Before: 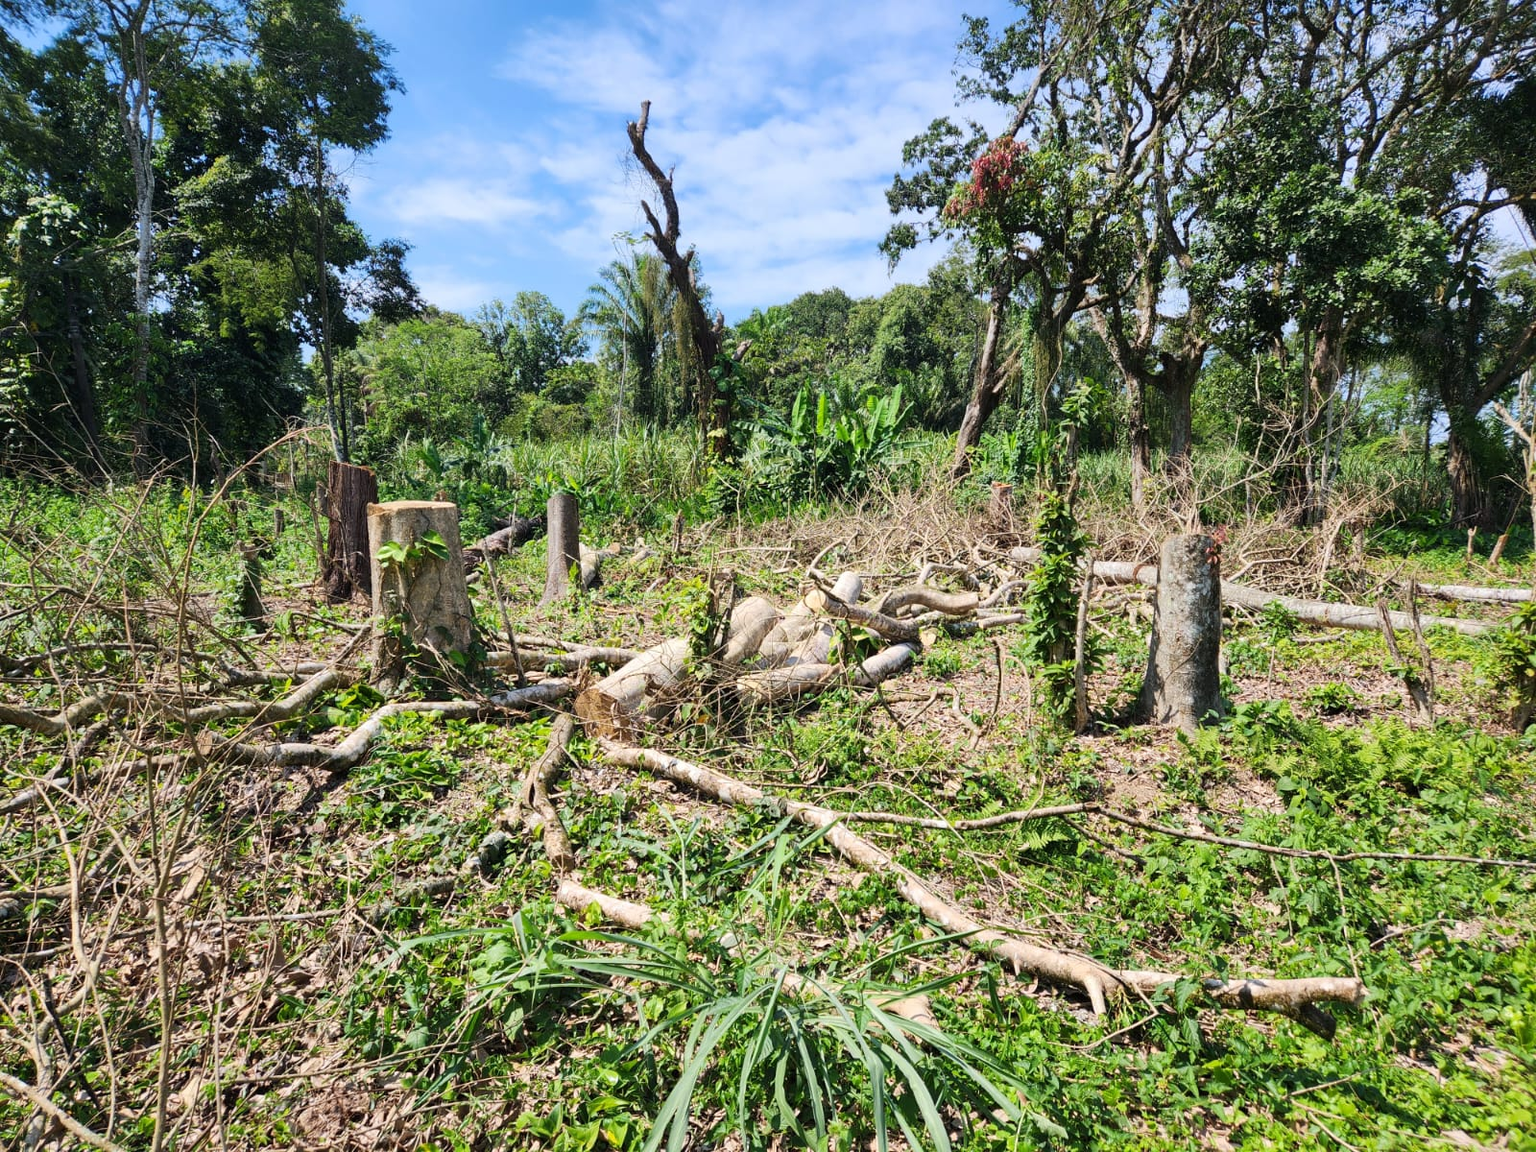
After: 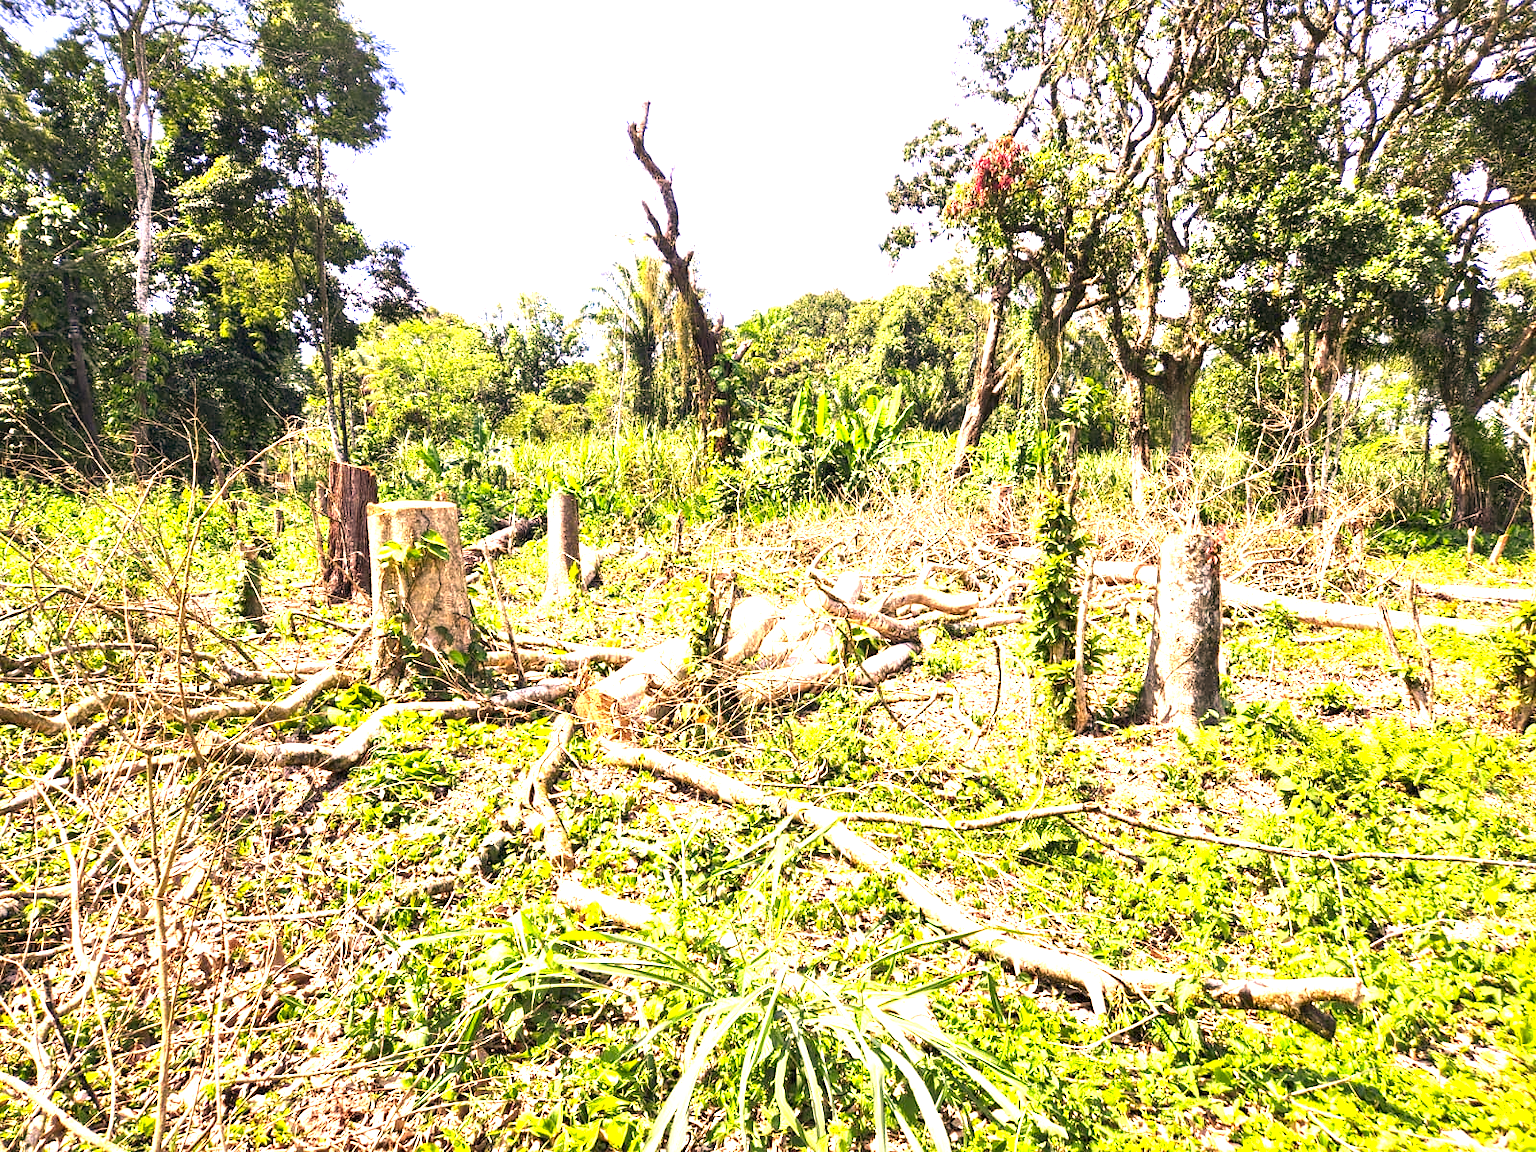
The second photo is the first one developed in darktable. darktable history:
color correction: highlights a* 21.95, highlights b* 22.02
exposure: exposure 2.012 EV, compensate highlight preservation false
contrast equalizer: y [[0.502, 0.505, 0.512, 0.529, 0.564, 0.588], [0.5 ×6], [0.502, 0.505, 0.512, 0.529, 0.564, 0.588], [0, 0.001, 0.001, 0.004, 0.008, 0.011], [0, 0.001, 0.001, 0.004, 0.008, 0.011]]
tone equalizer: on, module defaults
